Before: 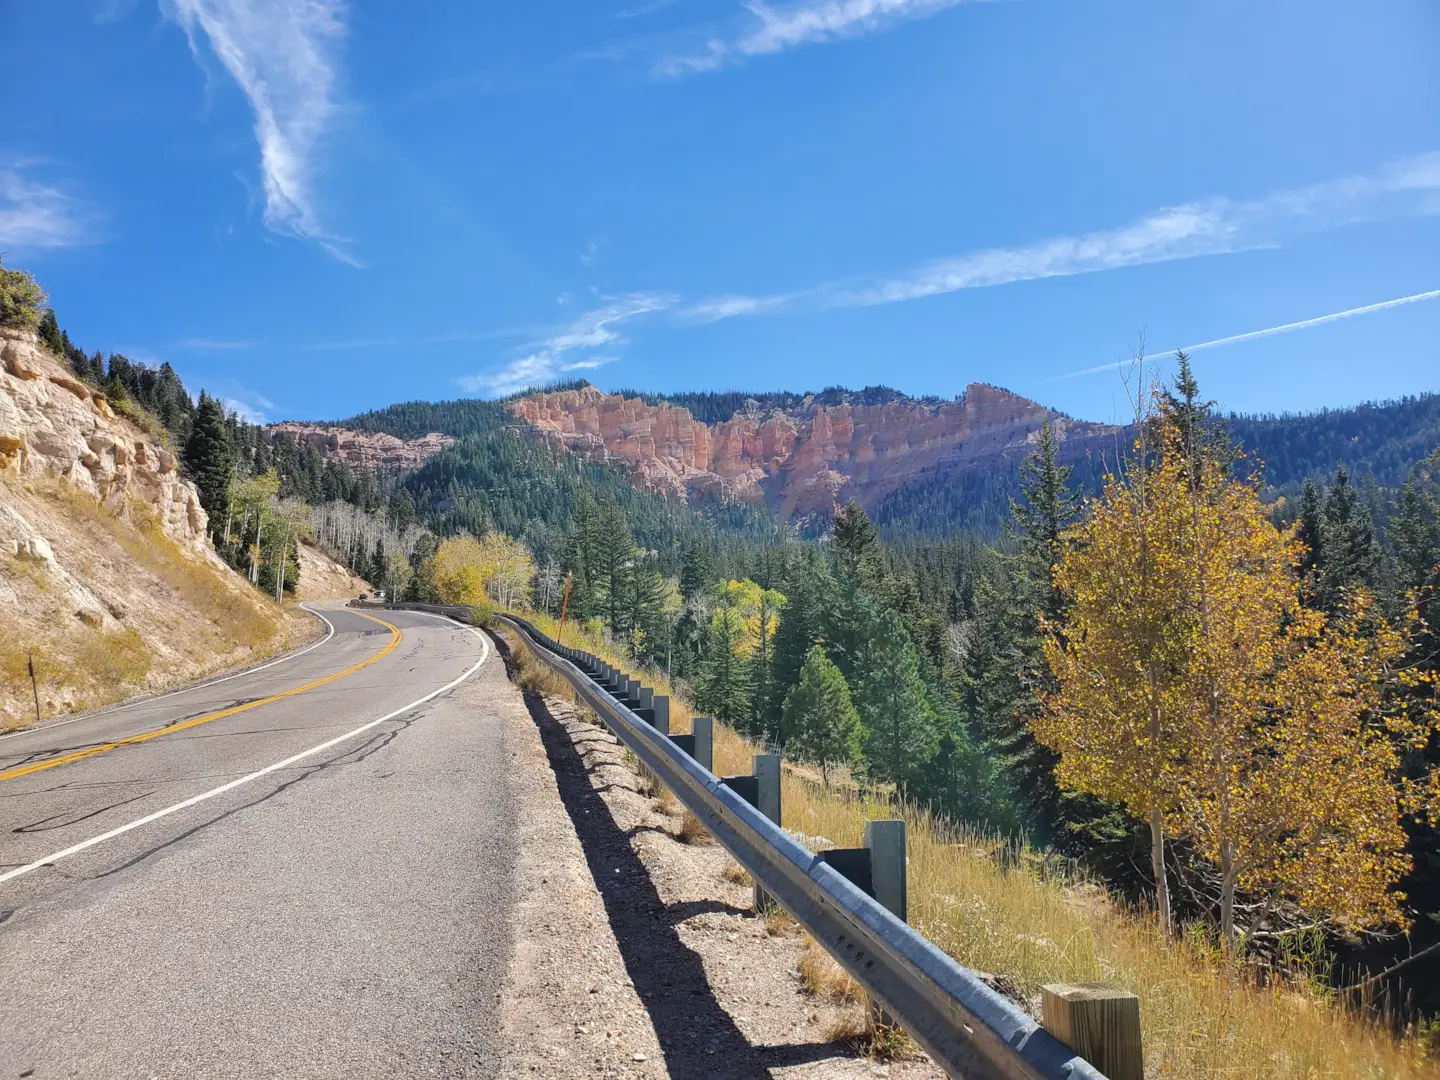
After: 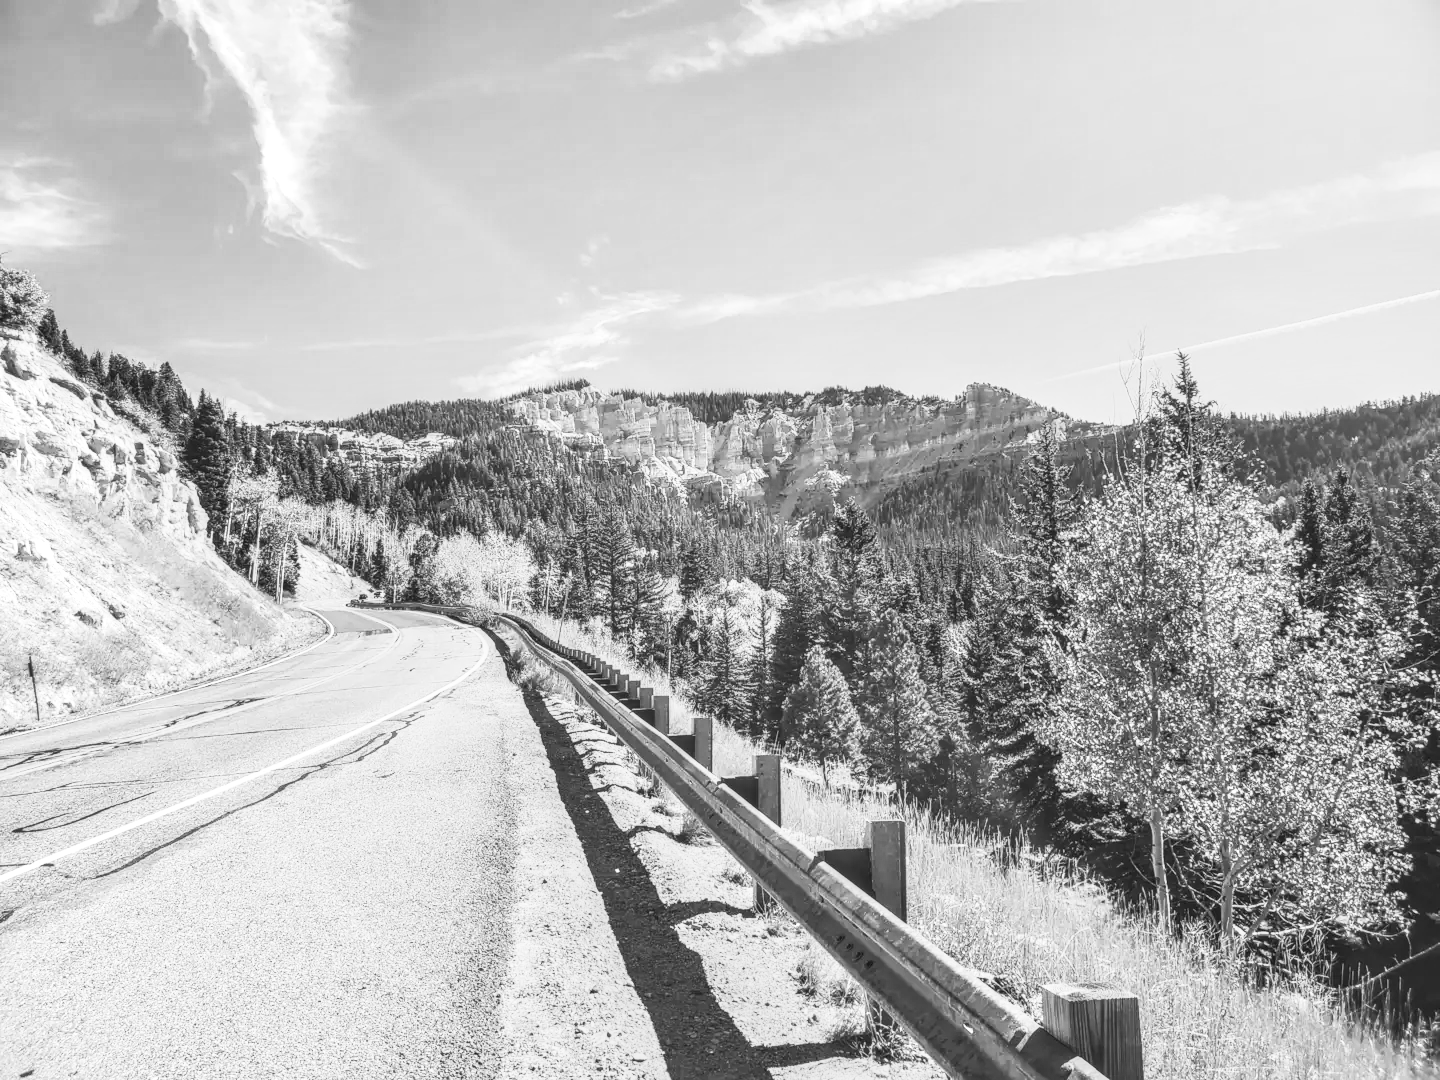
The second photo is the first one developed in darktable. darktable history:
local contrast: highlights 0%, shadows 0%, detail 133%
contrast brightness saturation: contrast 0.53, brightness 0.47, saturation -1
